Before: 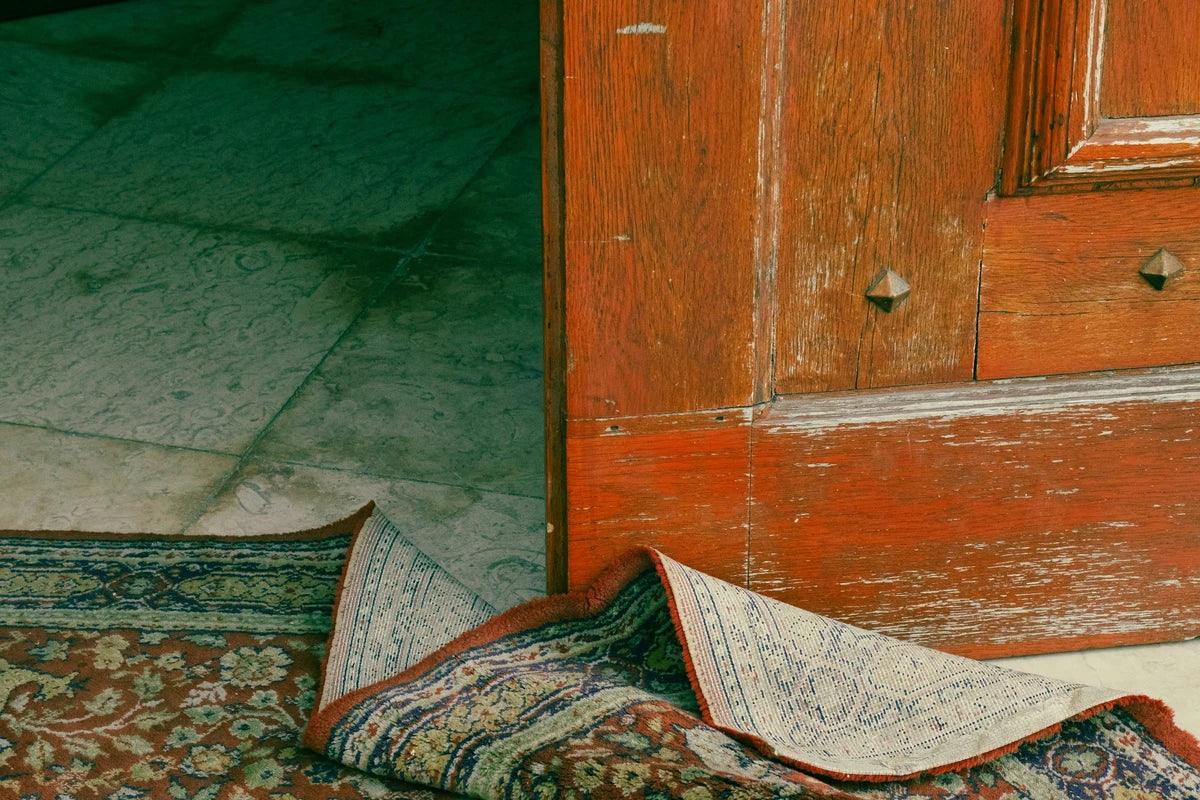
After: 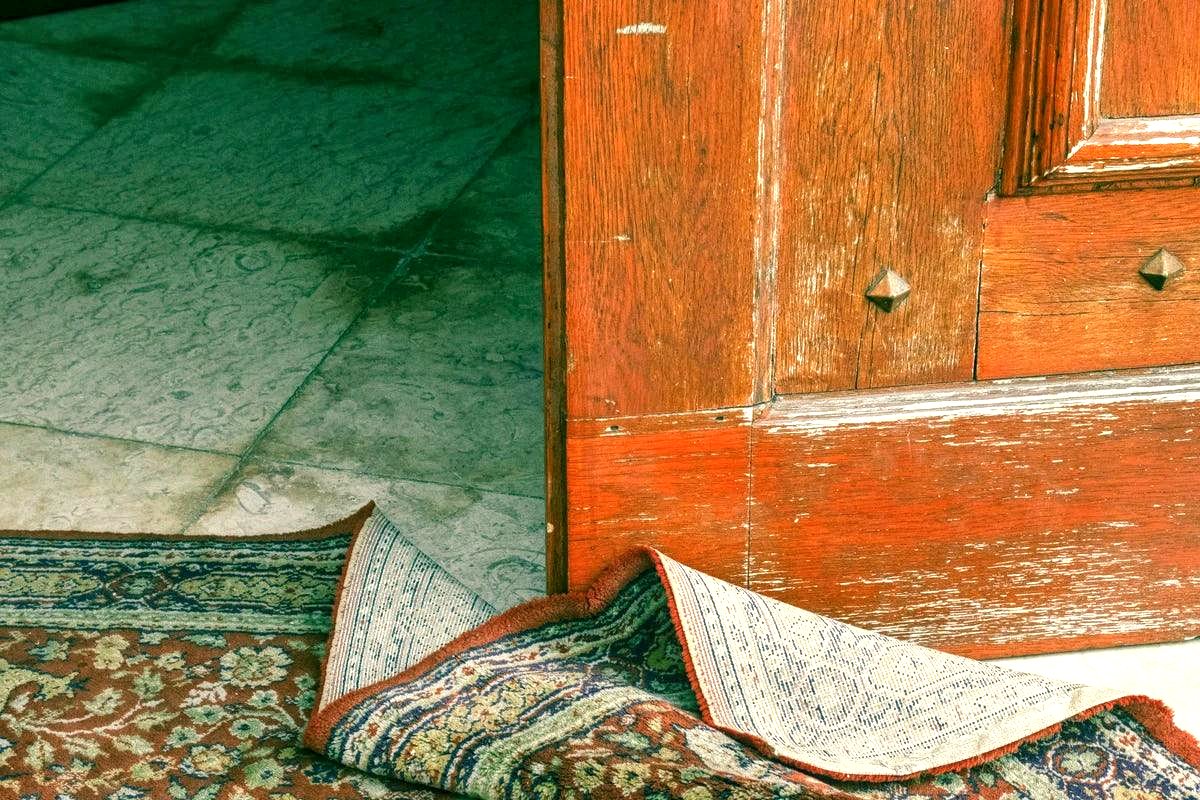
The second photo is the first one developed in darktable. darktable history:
local contrast: detail 130%
exposure: black level correction 0, exposure 0.928 EV, compensate exposure bias true, compensate highlight preservation false
